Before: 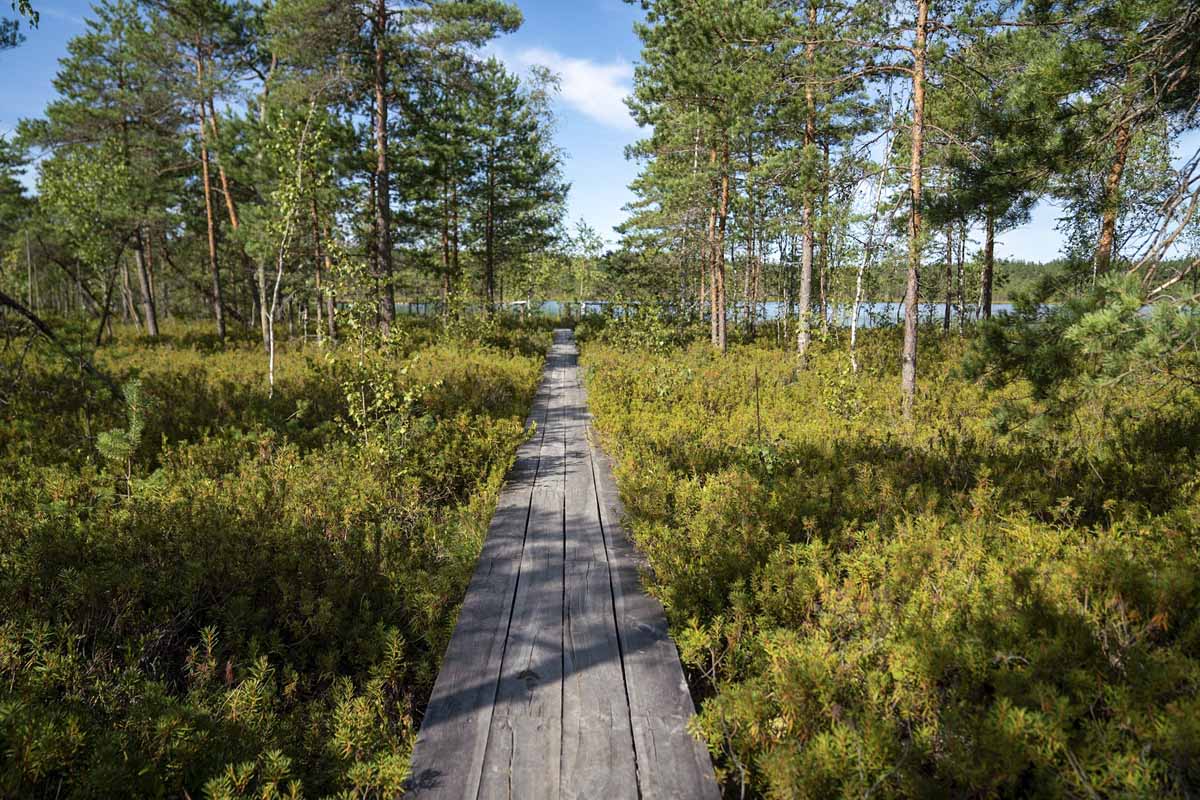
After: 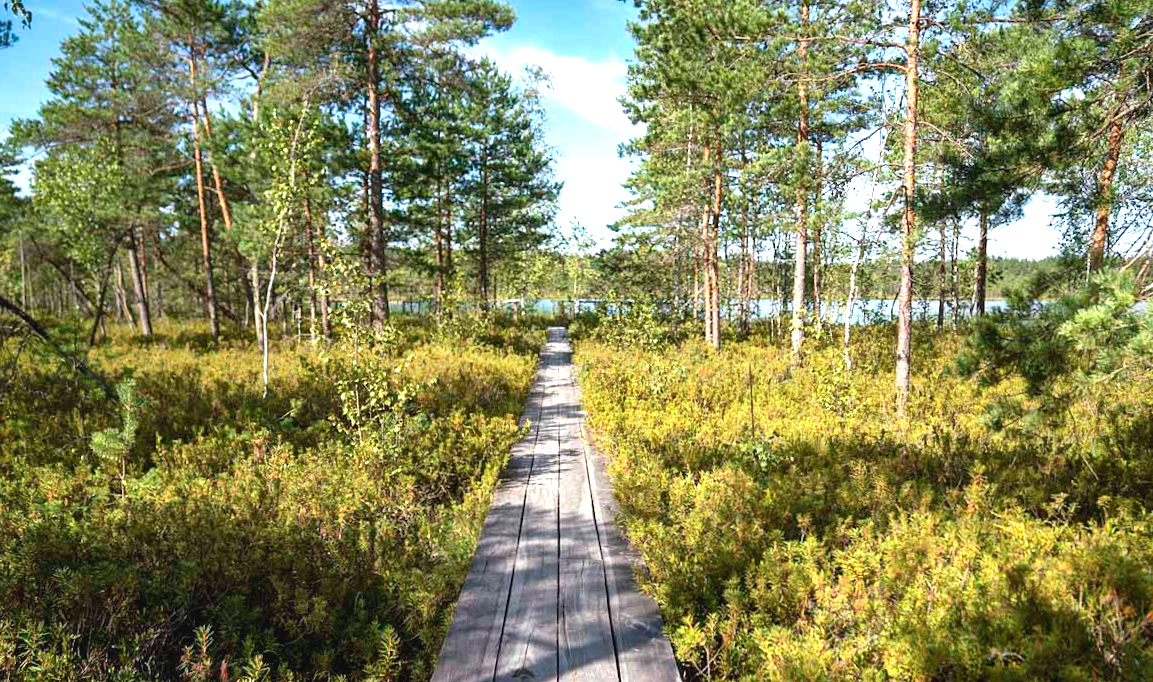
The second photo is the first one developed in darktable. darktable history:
shadows and highlights: shadows 32, highlights -32, soften with gaussian
contrast brightness saturation: contrast -0.08, brightness -0.04, saturation -0.11
crop and rotate: angle 0.2°, left 0.275%, right 3.127%, bottom 14.18%
exposure: exposure 1.137 EV, compensate highlight preservation false
